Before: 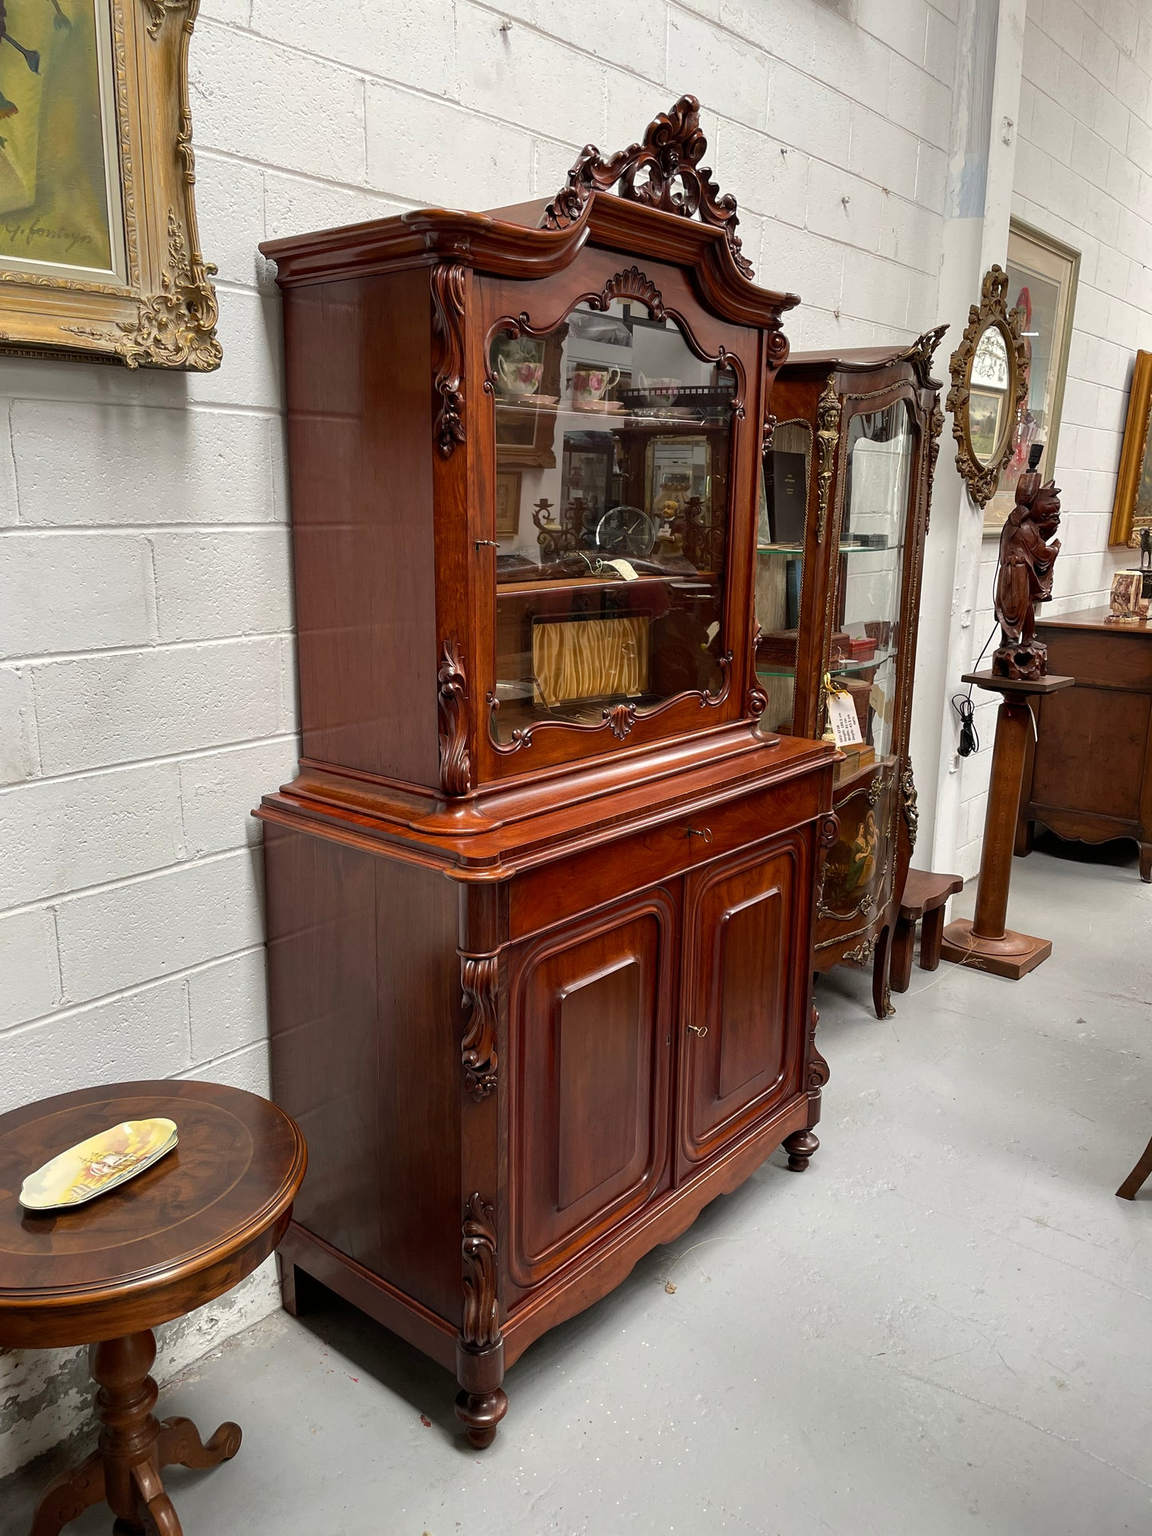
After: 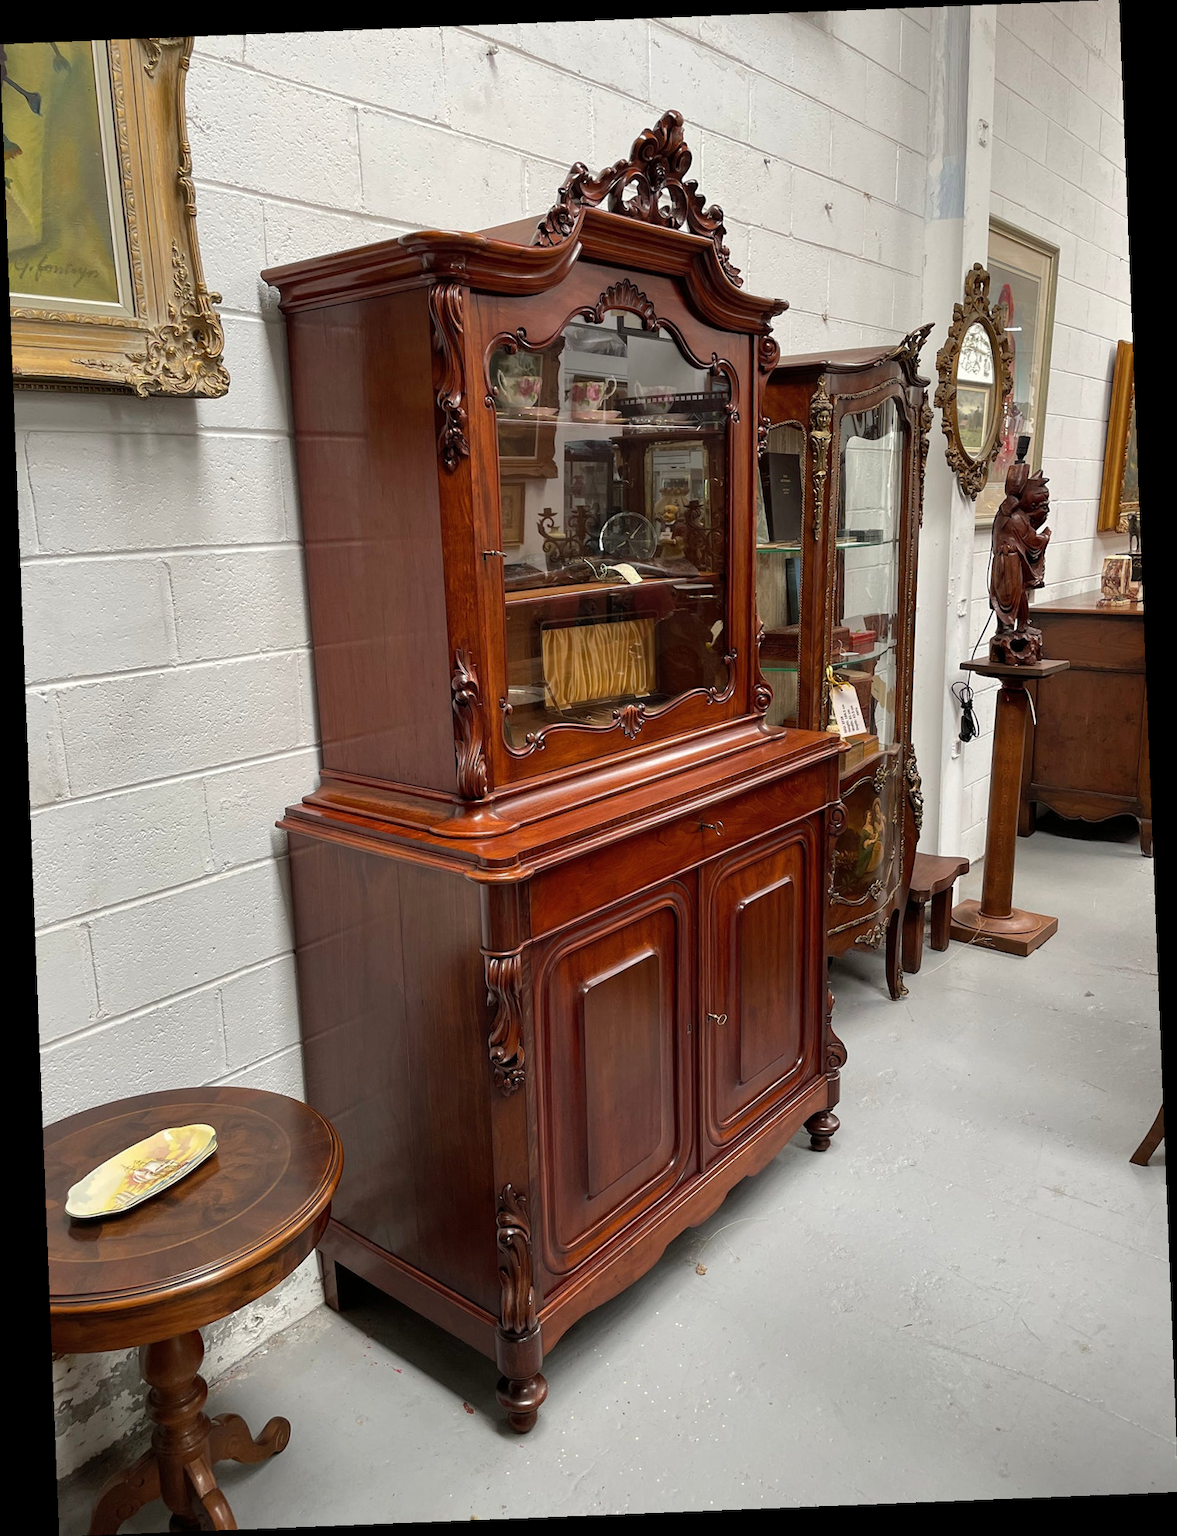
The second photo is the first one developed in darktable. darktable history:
shadows and highlights: shadows 25, highlights -25
rotate and perspective: rotation -2.29°, automatic cropping off
